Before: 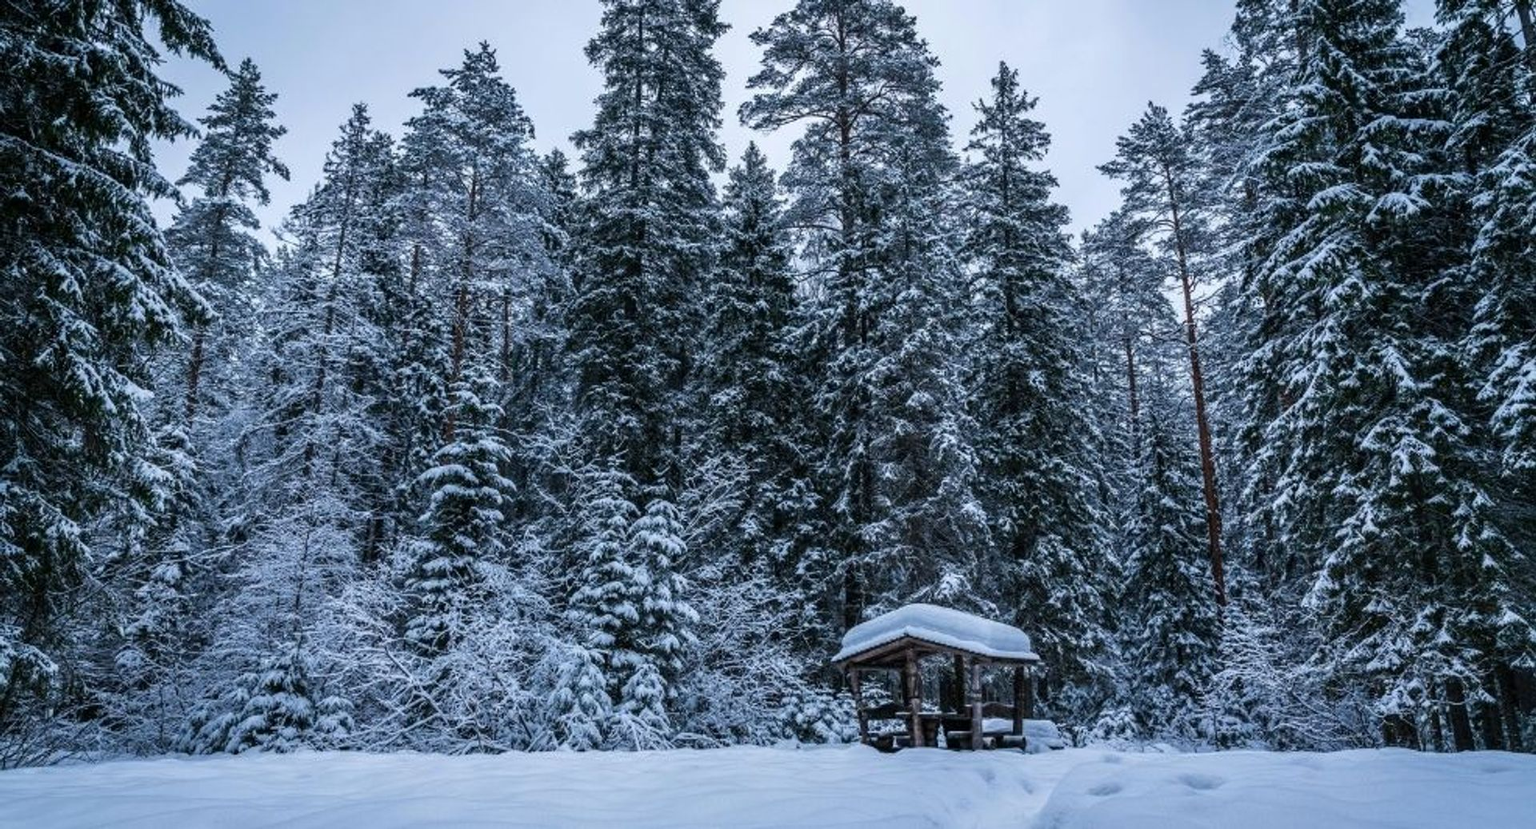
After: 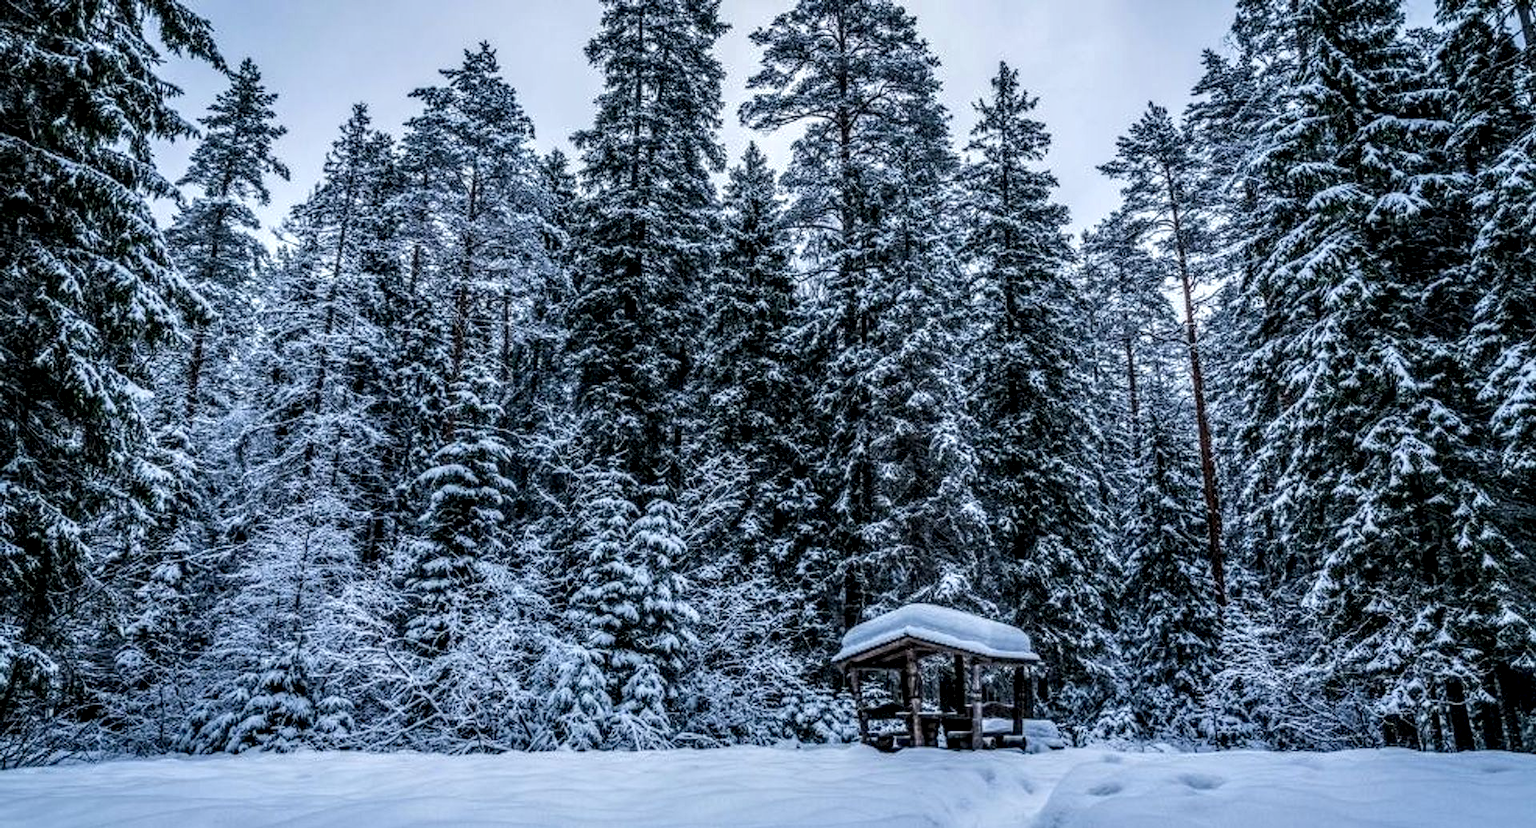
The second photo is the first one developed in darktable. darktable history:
local contrast: highlights 0%, shadows 0%, detail 182%
base curve: curves: ch0 [(0, 0) (0.235, 0.266) (0.503, 0.496) (0.786, 0.72) (1, 1)]
